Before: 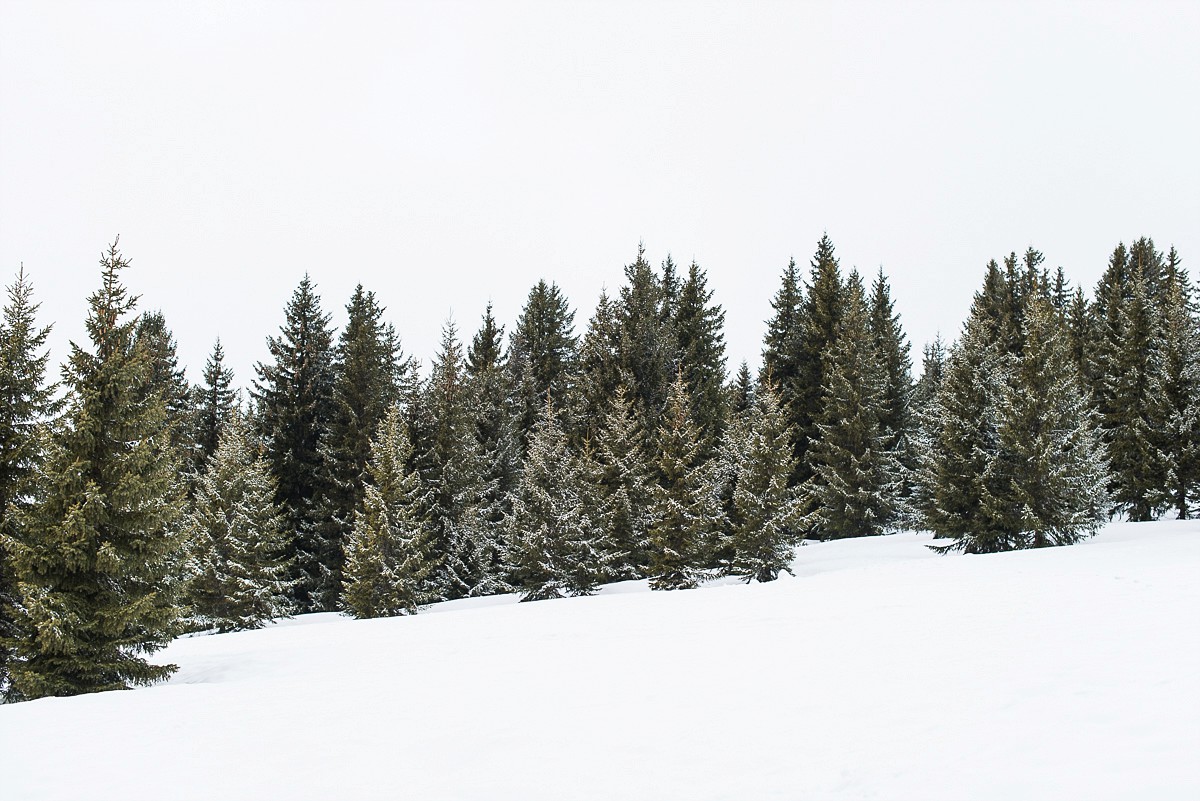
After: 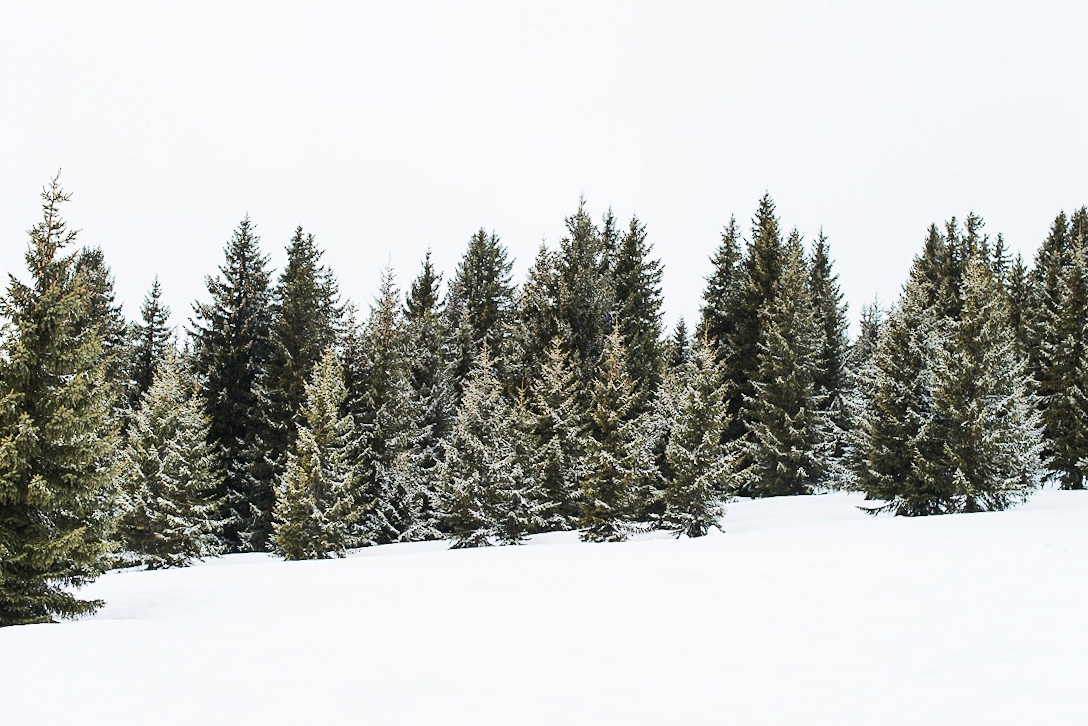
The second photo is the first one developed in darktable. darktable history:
crop and rotate: angle -1.96°, left 3.097%, top 4.154%, right 1.586%, bottom 0.529%
rgb curve: curves: ch0 [(0, 0) (0.284, 0.292) (0.505, 0.644) (1, 1)]; ch1 [(0, 0) (0.284, 0.292) (0.505, 0.644) (1, 1)]; ch2 [(0, 0) (0.284, 0.292) (0.505, 0.644) (1, 1)], compensate middle gray true
